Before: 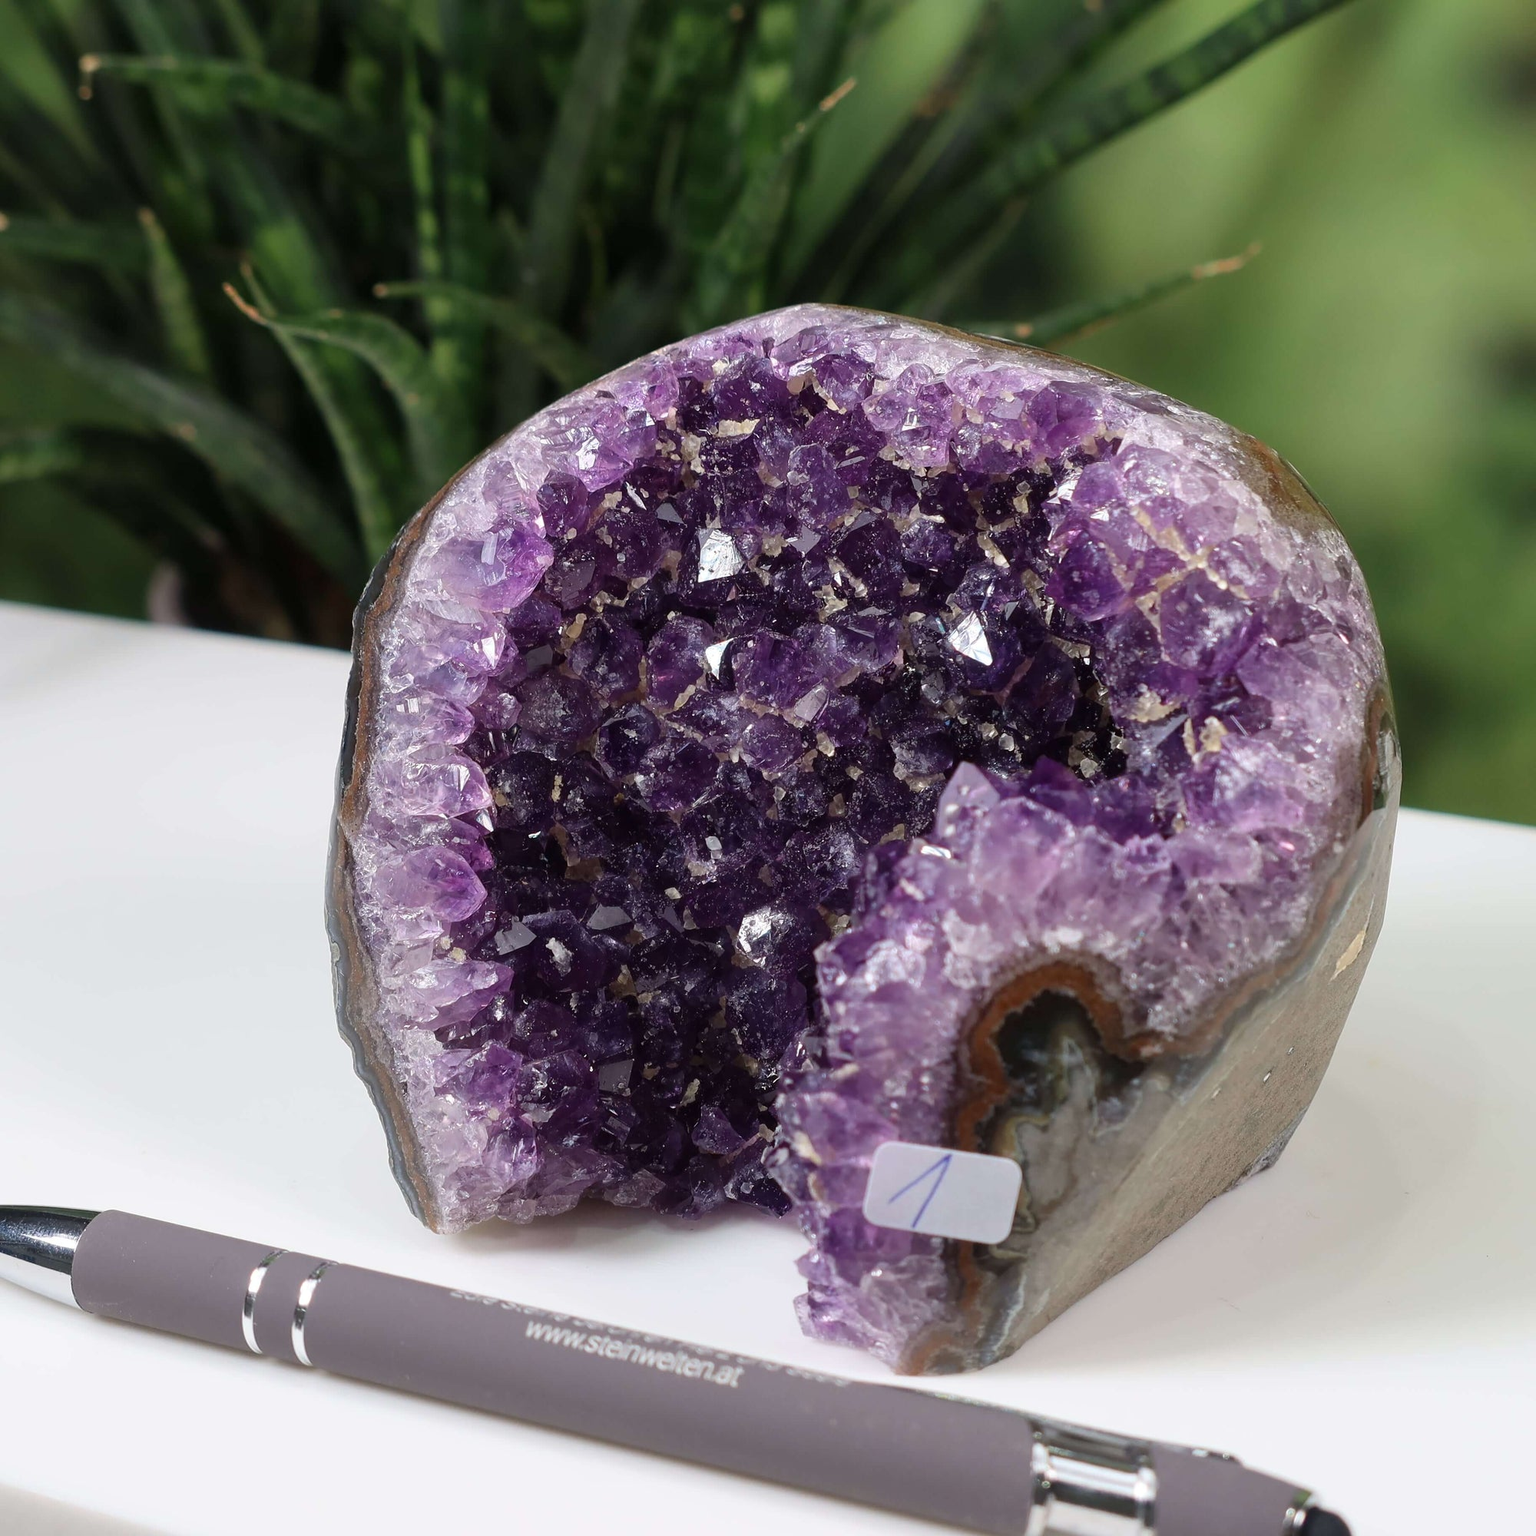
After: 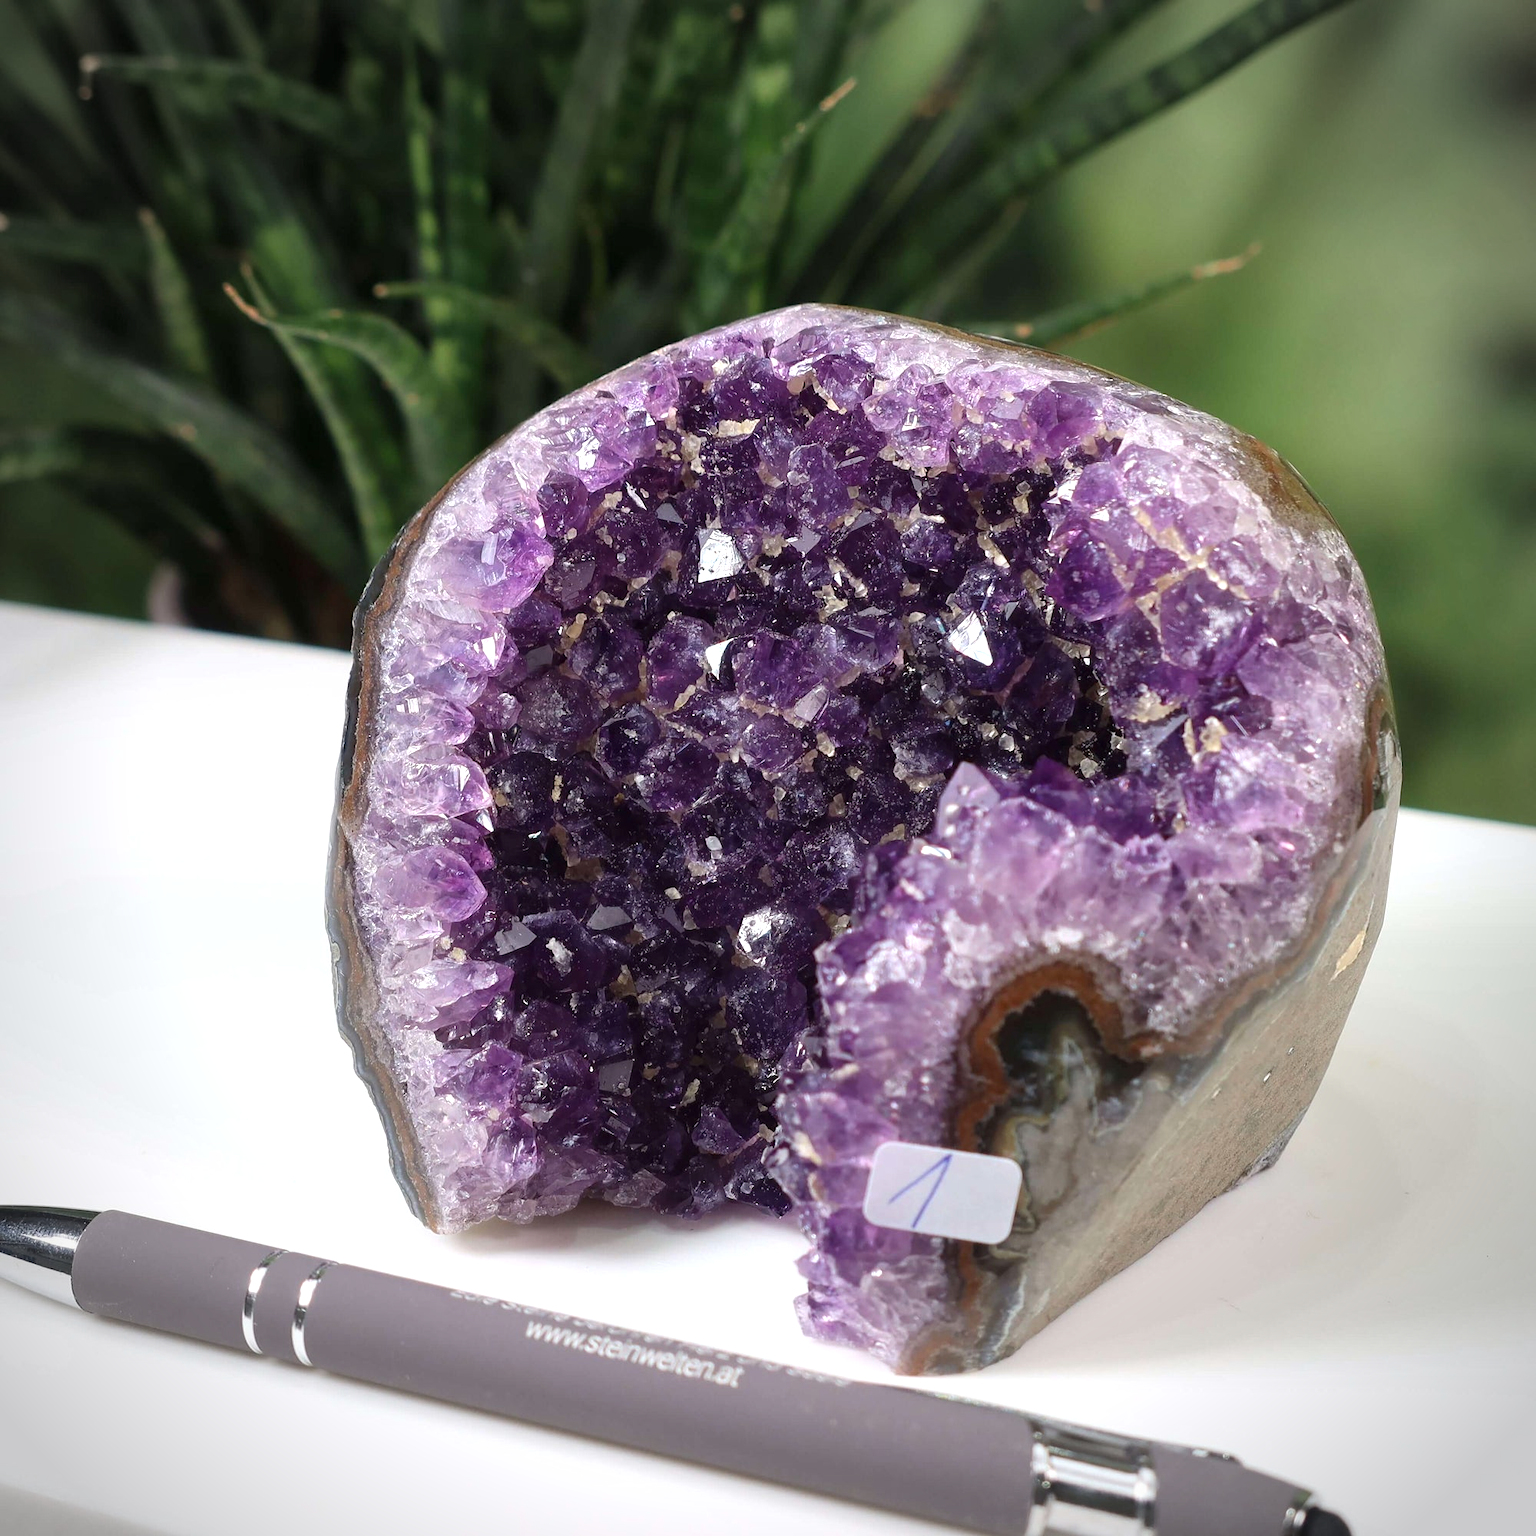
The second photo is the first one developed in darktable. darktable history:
exposure: exposure 0.4 EV, compensate highlight preservation false
vignetting: automatic ratio true
tone equalizer: on, module defaults
